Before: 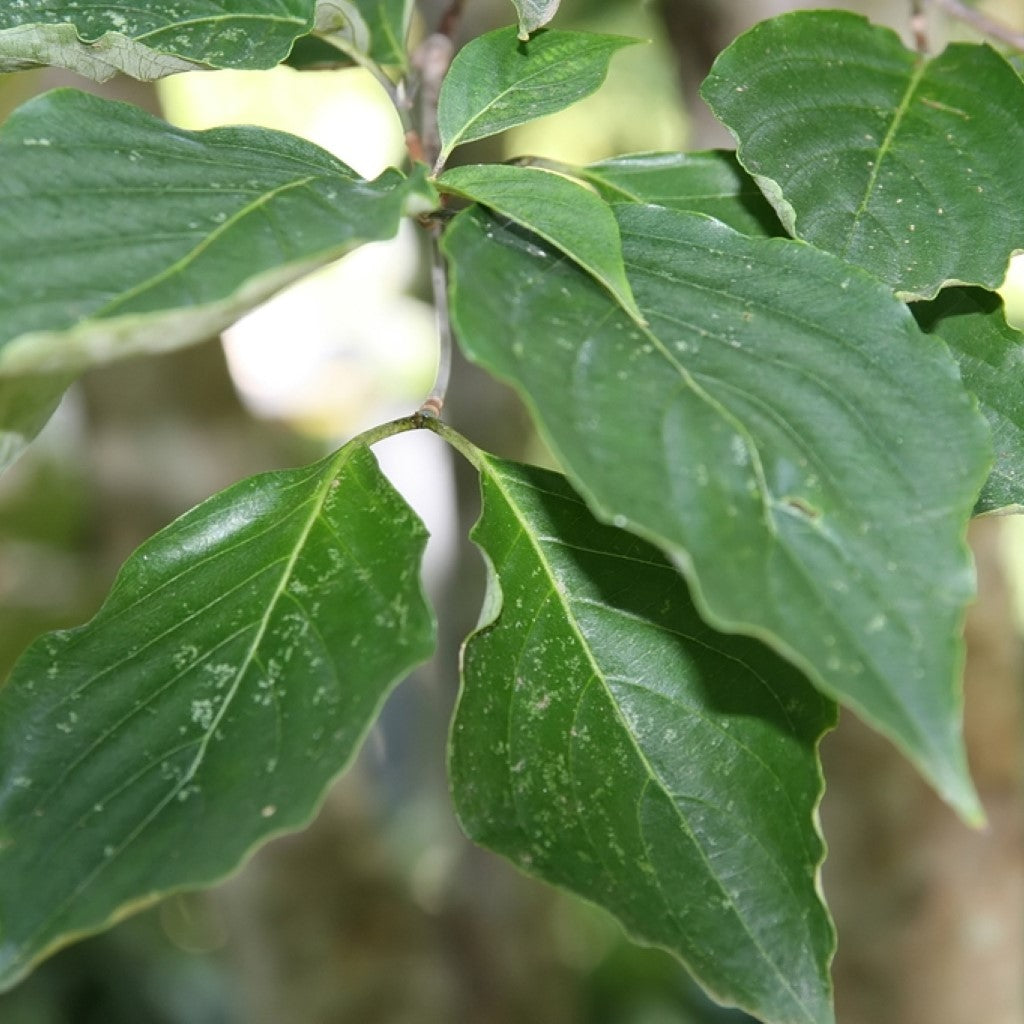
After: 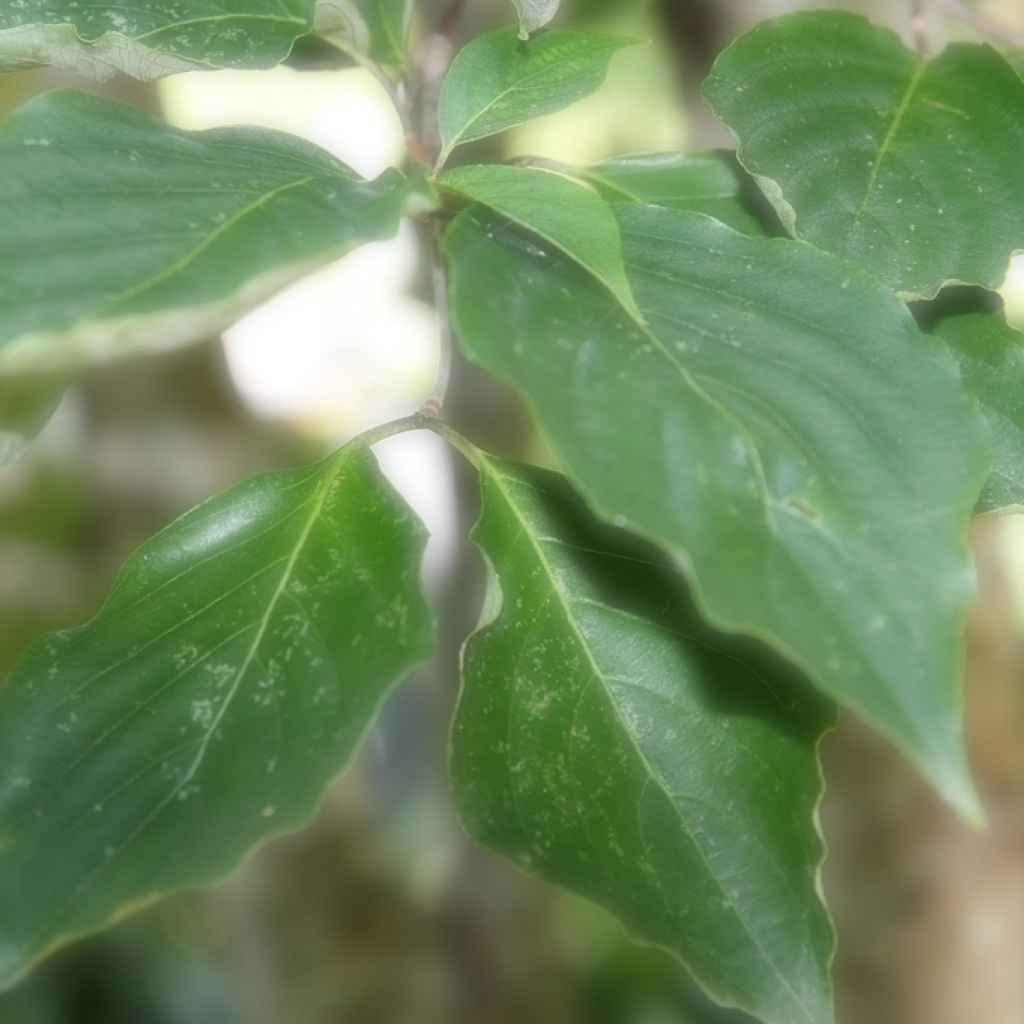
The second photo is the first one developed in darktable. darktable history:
exposure: compensate highlight preservation false
soften: on, module defaults
tone equalizer: on, module defaults
